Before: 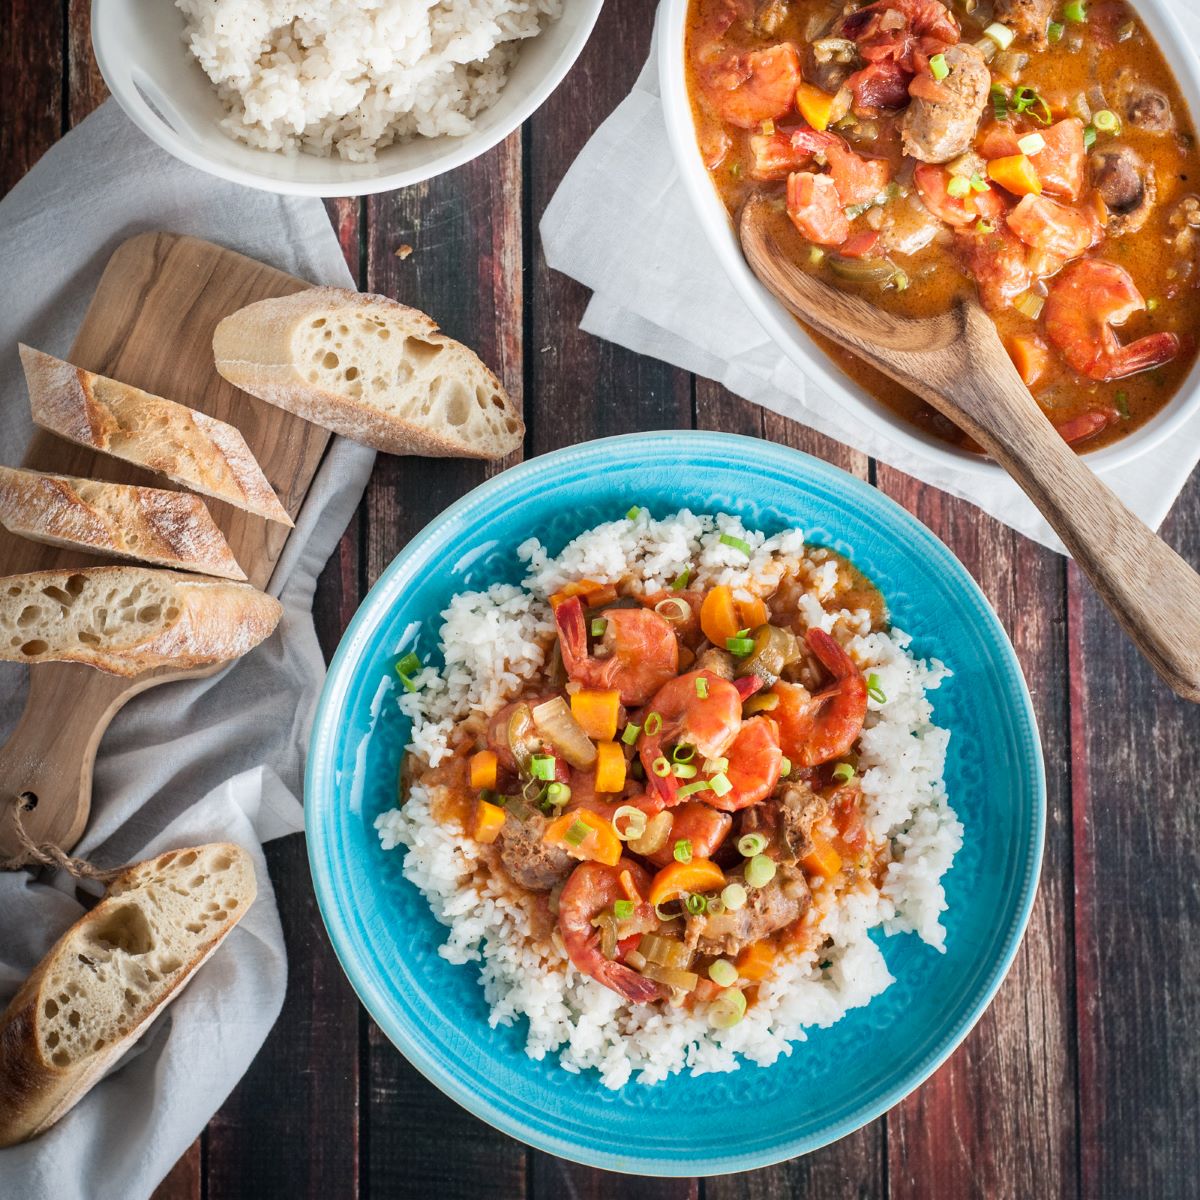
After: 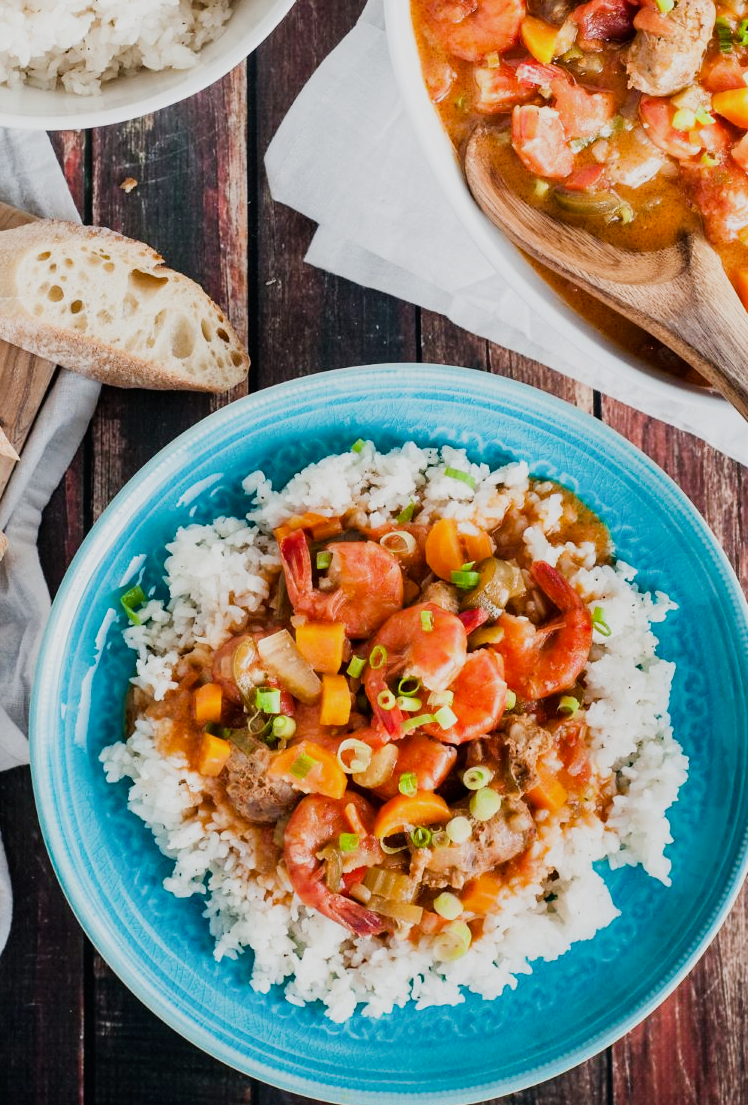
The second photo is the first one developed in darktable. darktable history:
sigmoid: on, module defaults
crop and rotate: left 22.918%, top 5.629%, right 14.711%, bottom 2.247%
